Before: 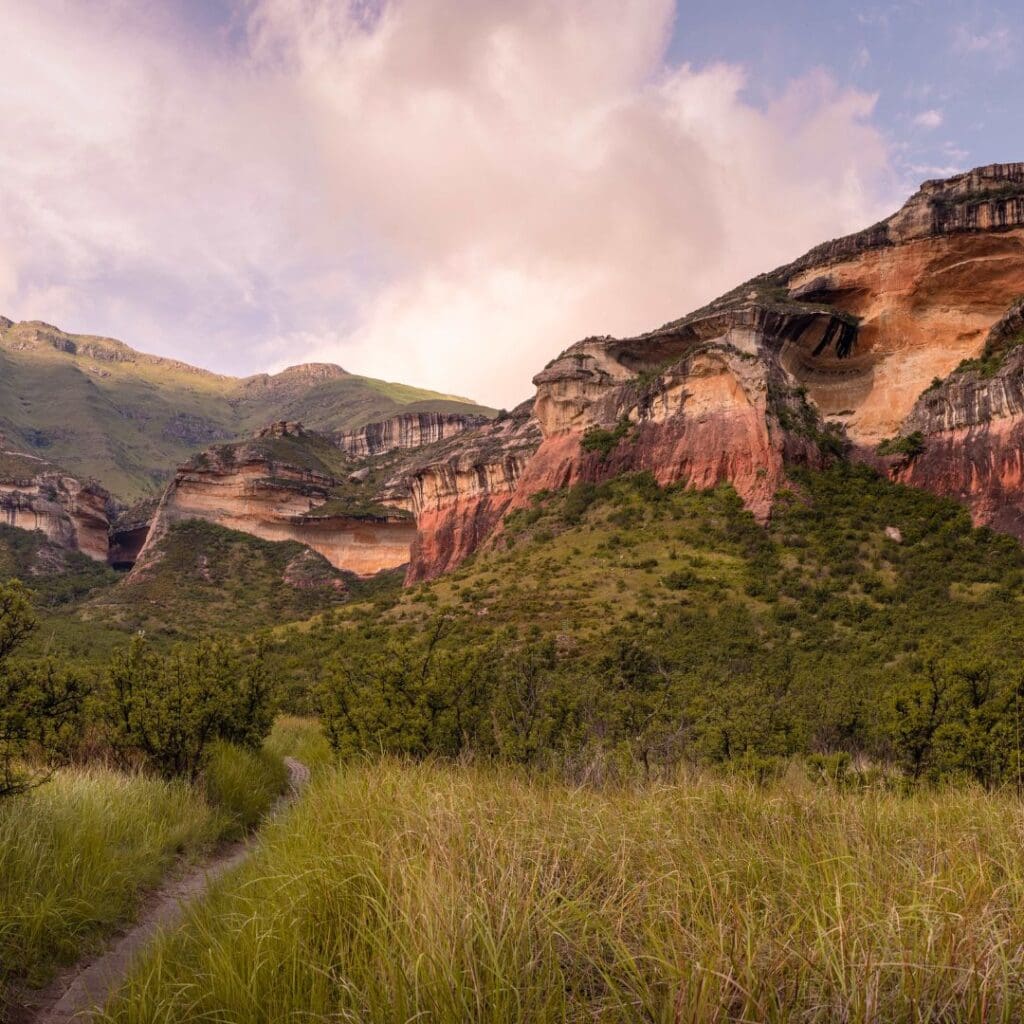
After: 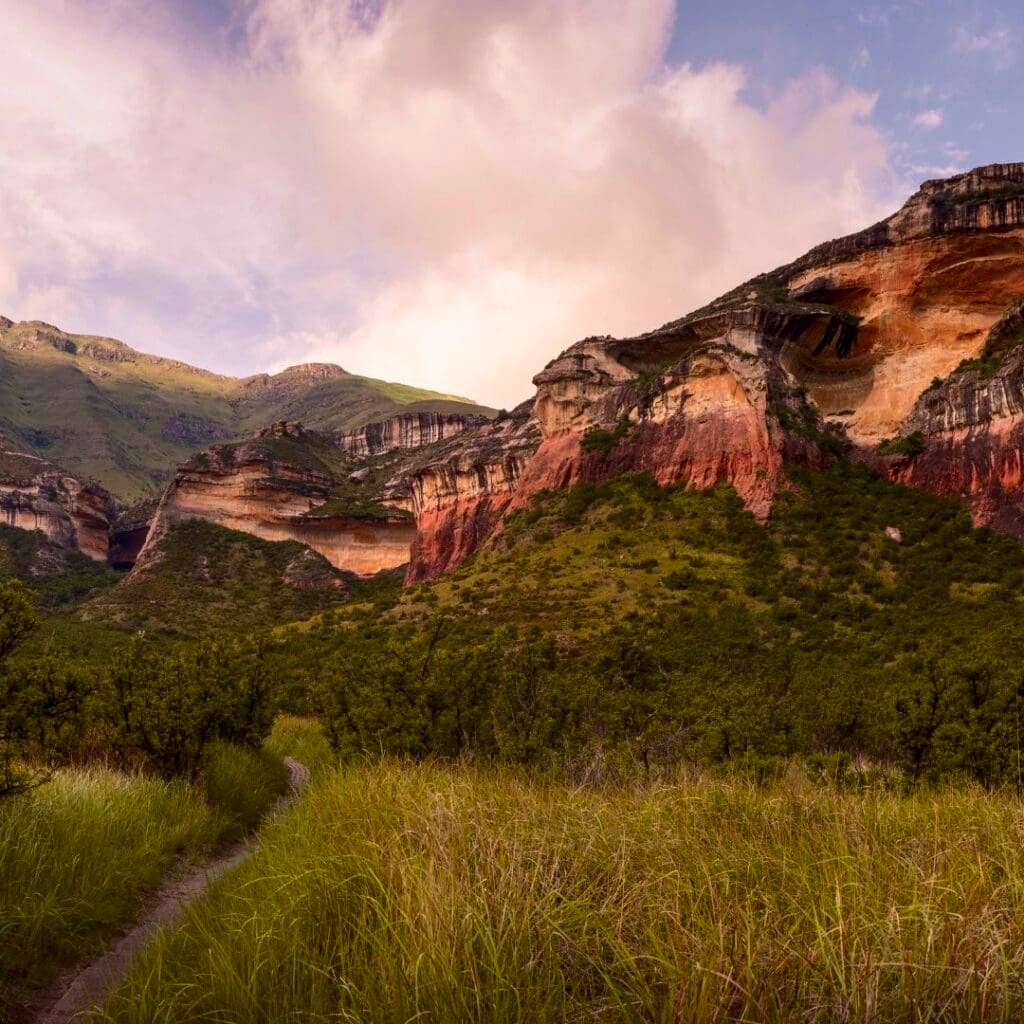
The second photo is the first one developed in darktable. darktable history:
contrast brightness saturation: contrast 0.124, brightness -0.118, saturation 0.199
